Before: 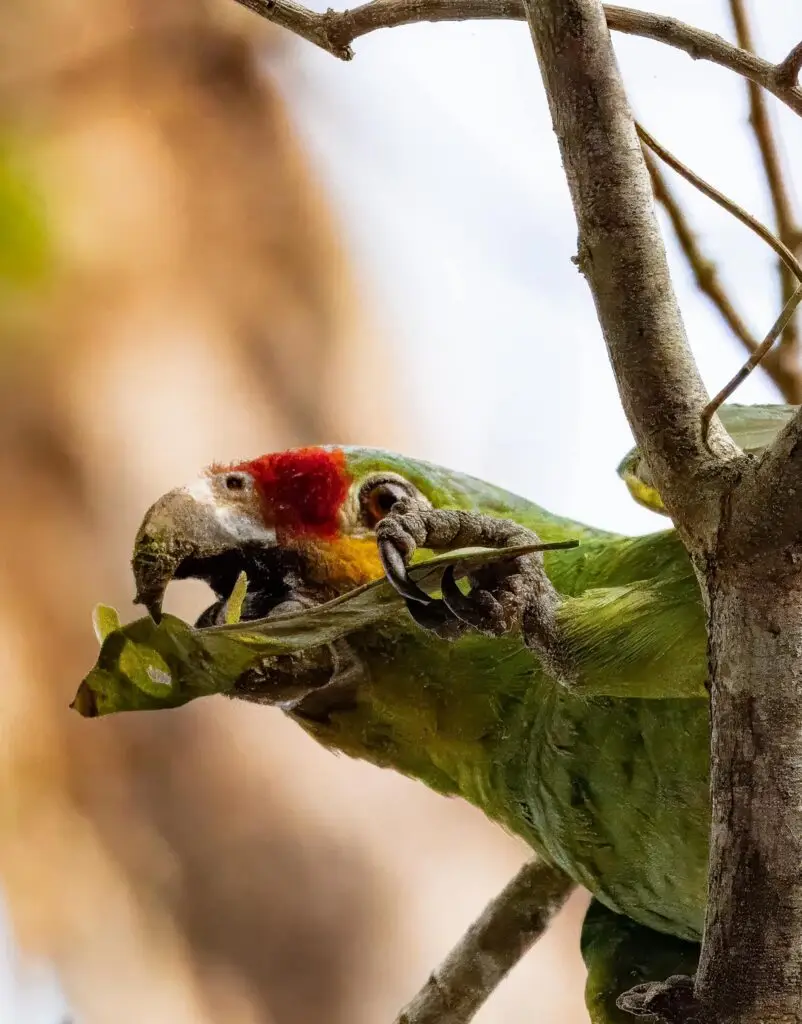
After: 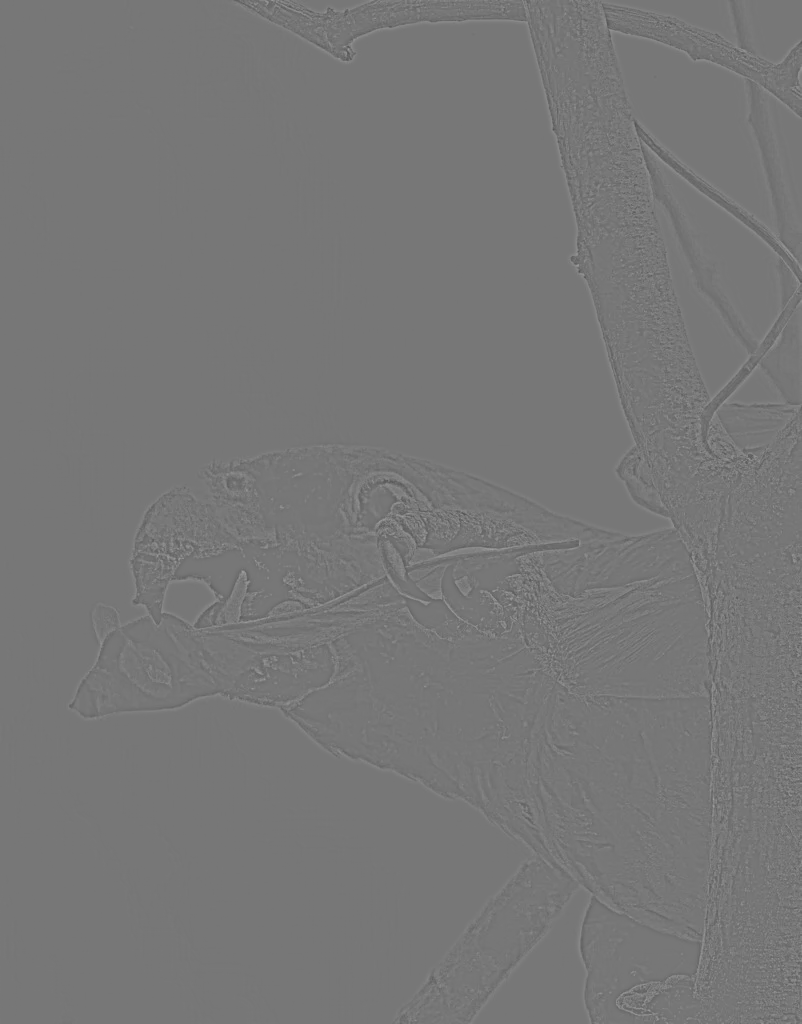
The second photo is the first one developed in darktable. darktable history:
highpass: sharpness 9.84%, contrast boost 9.94%
white balance: red 1.08, blue 0.791
